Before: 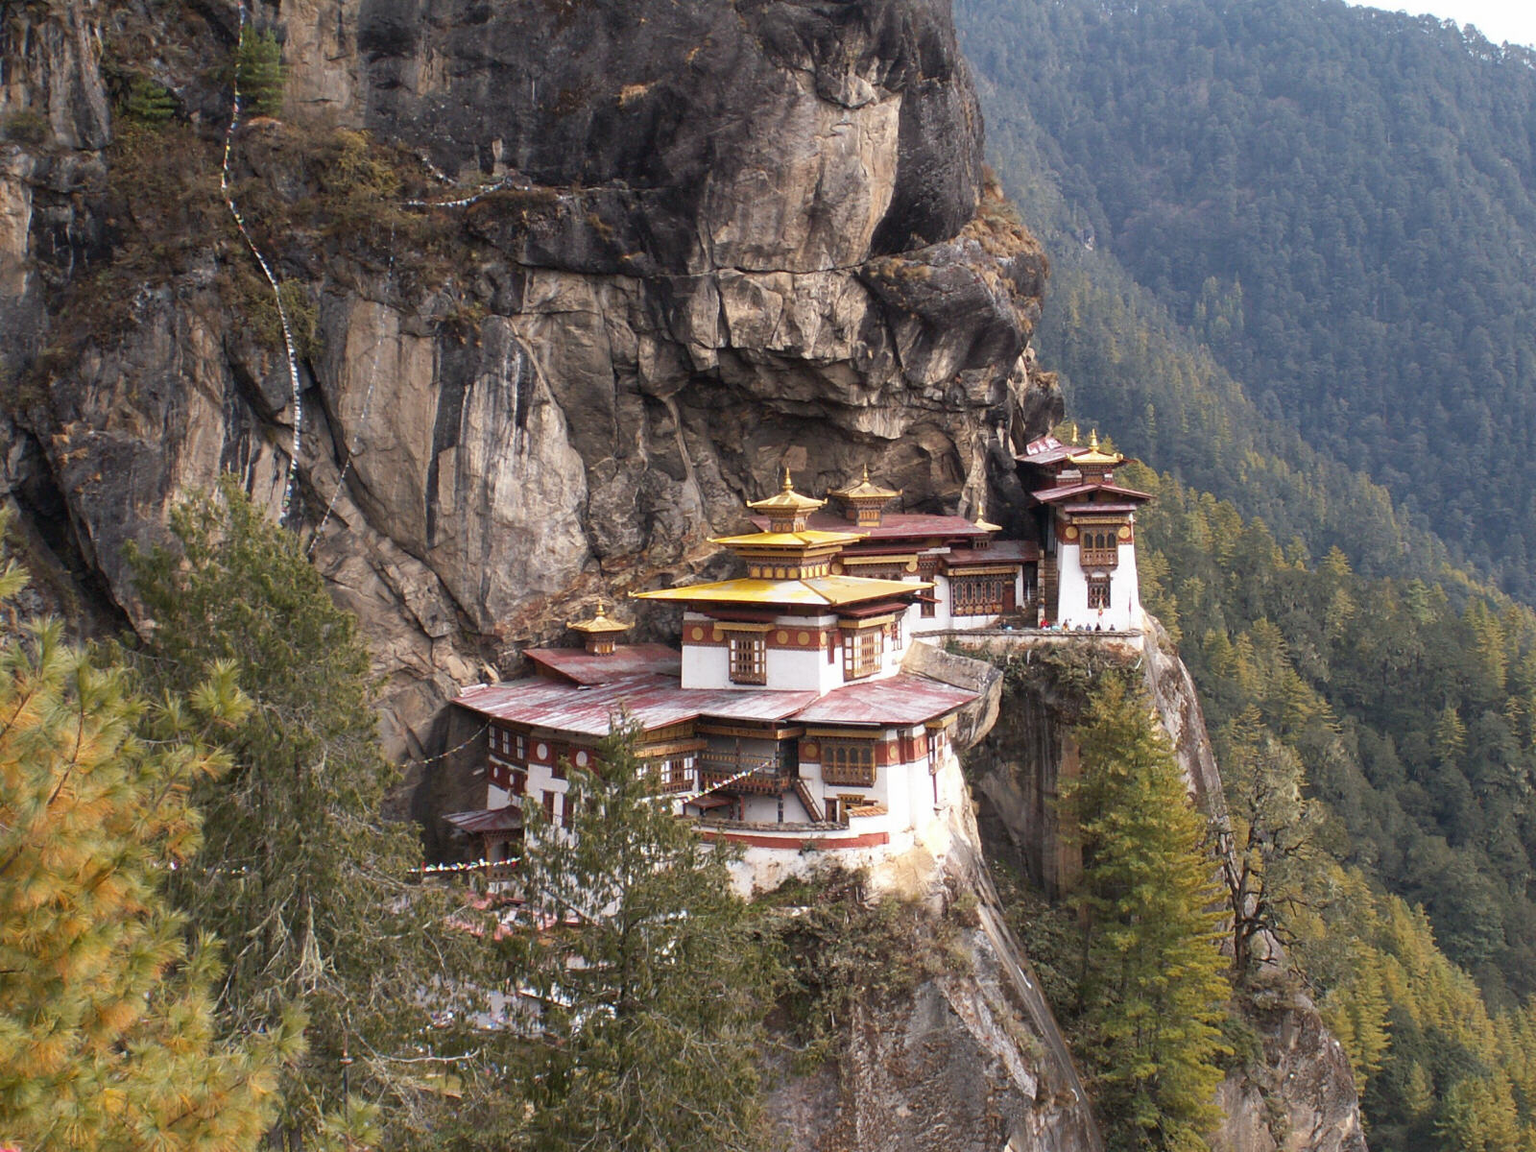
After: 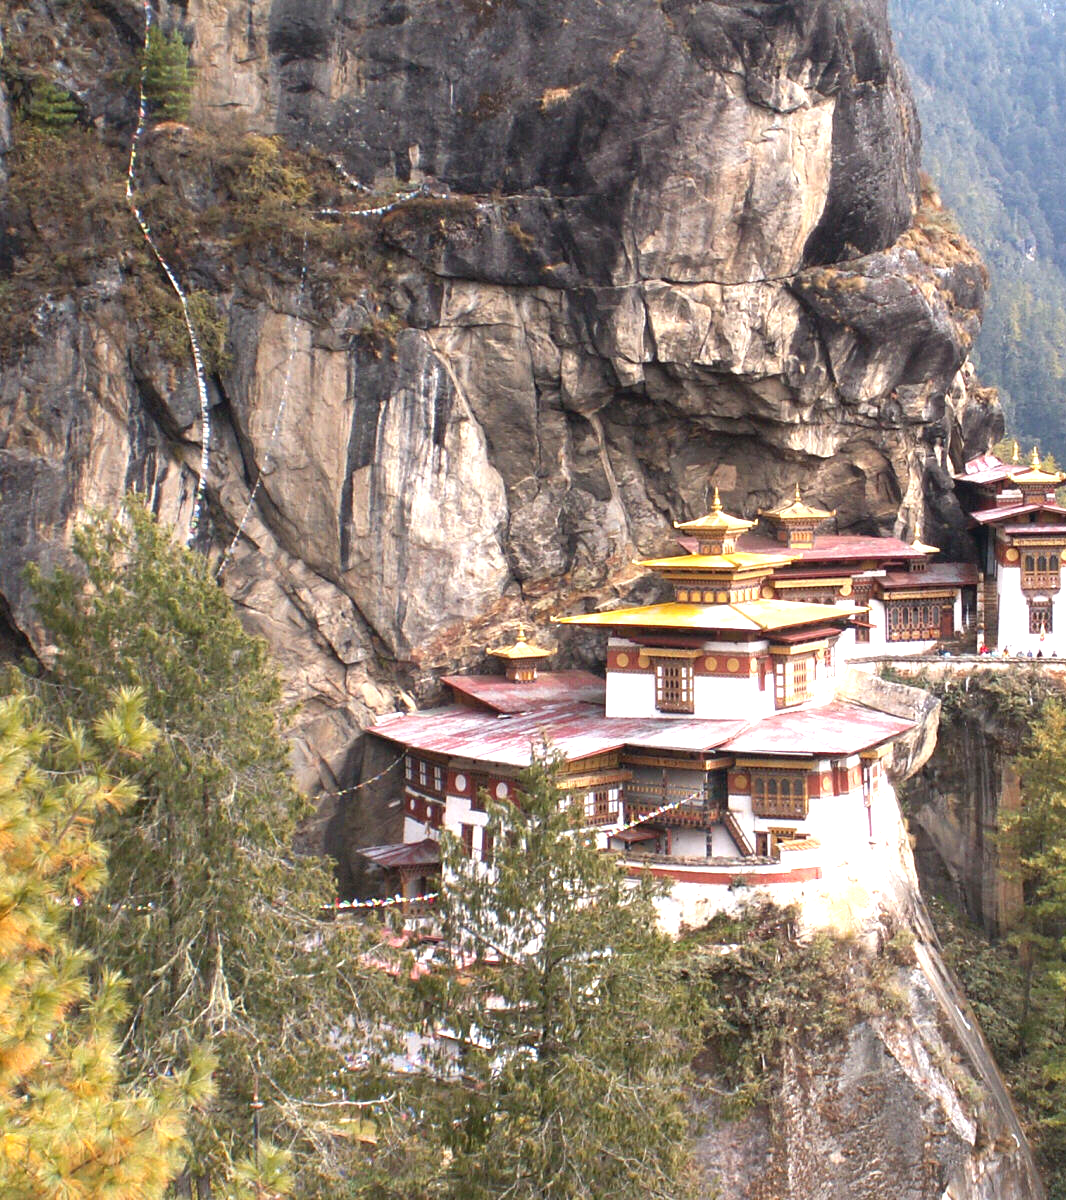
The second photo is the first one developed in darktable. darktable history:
exposure: exposure 1 EV, compensate highlight preservation false
crop and rotate: left 6.617%, right 26.717%
